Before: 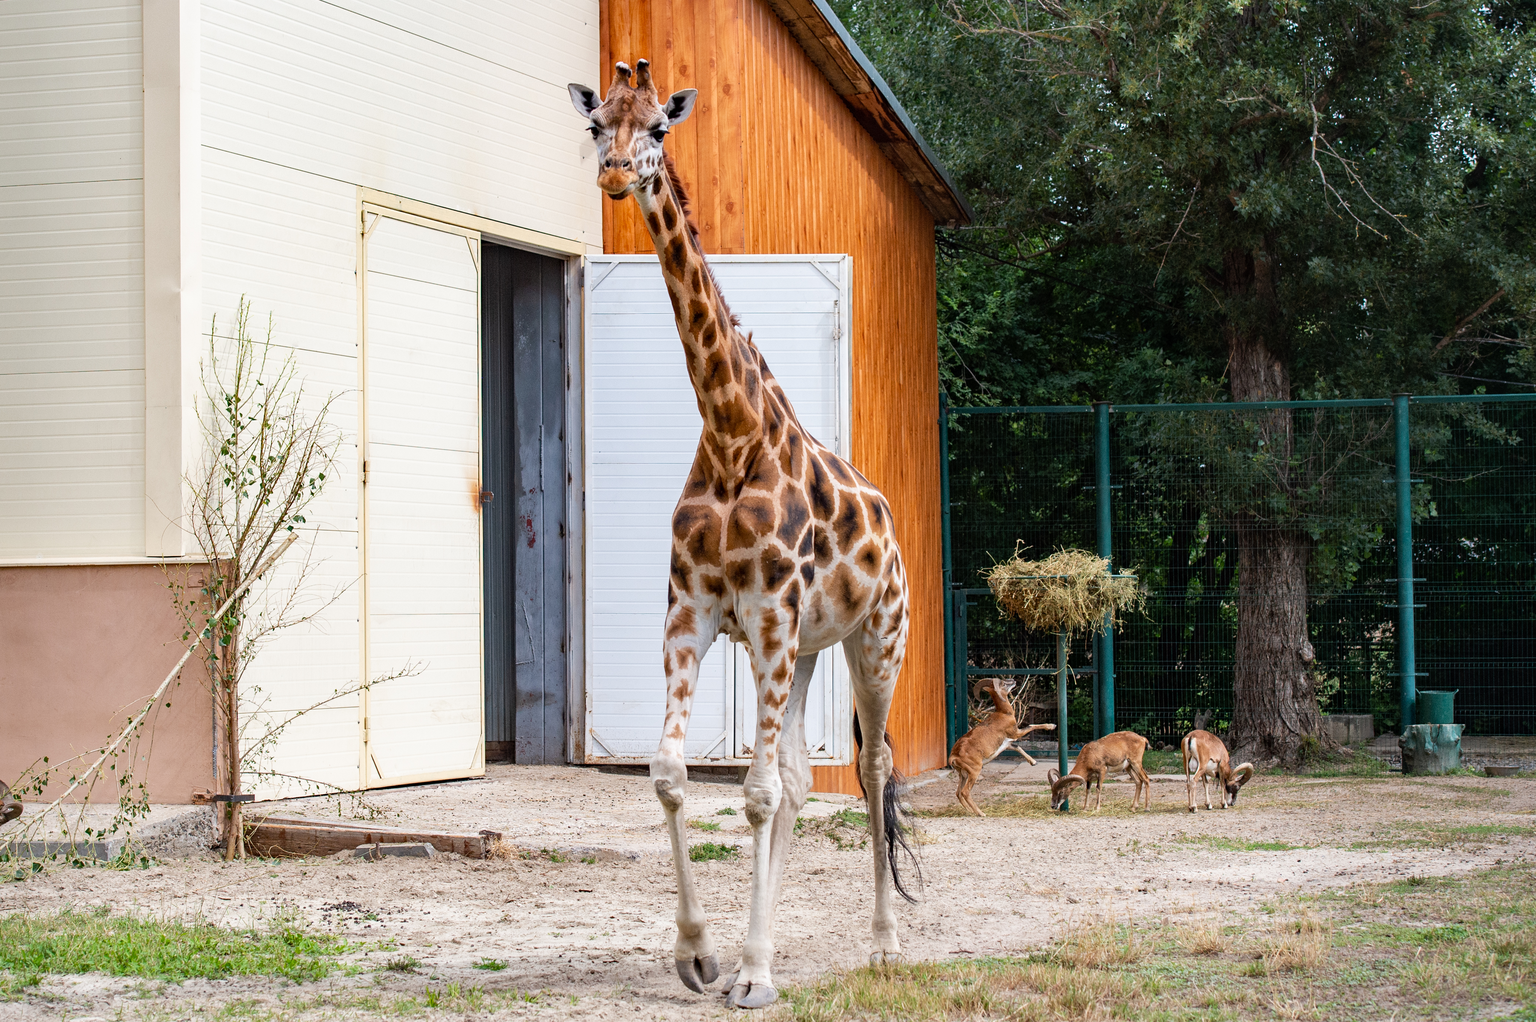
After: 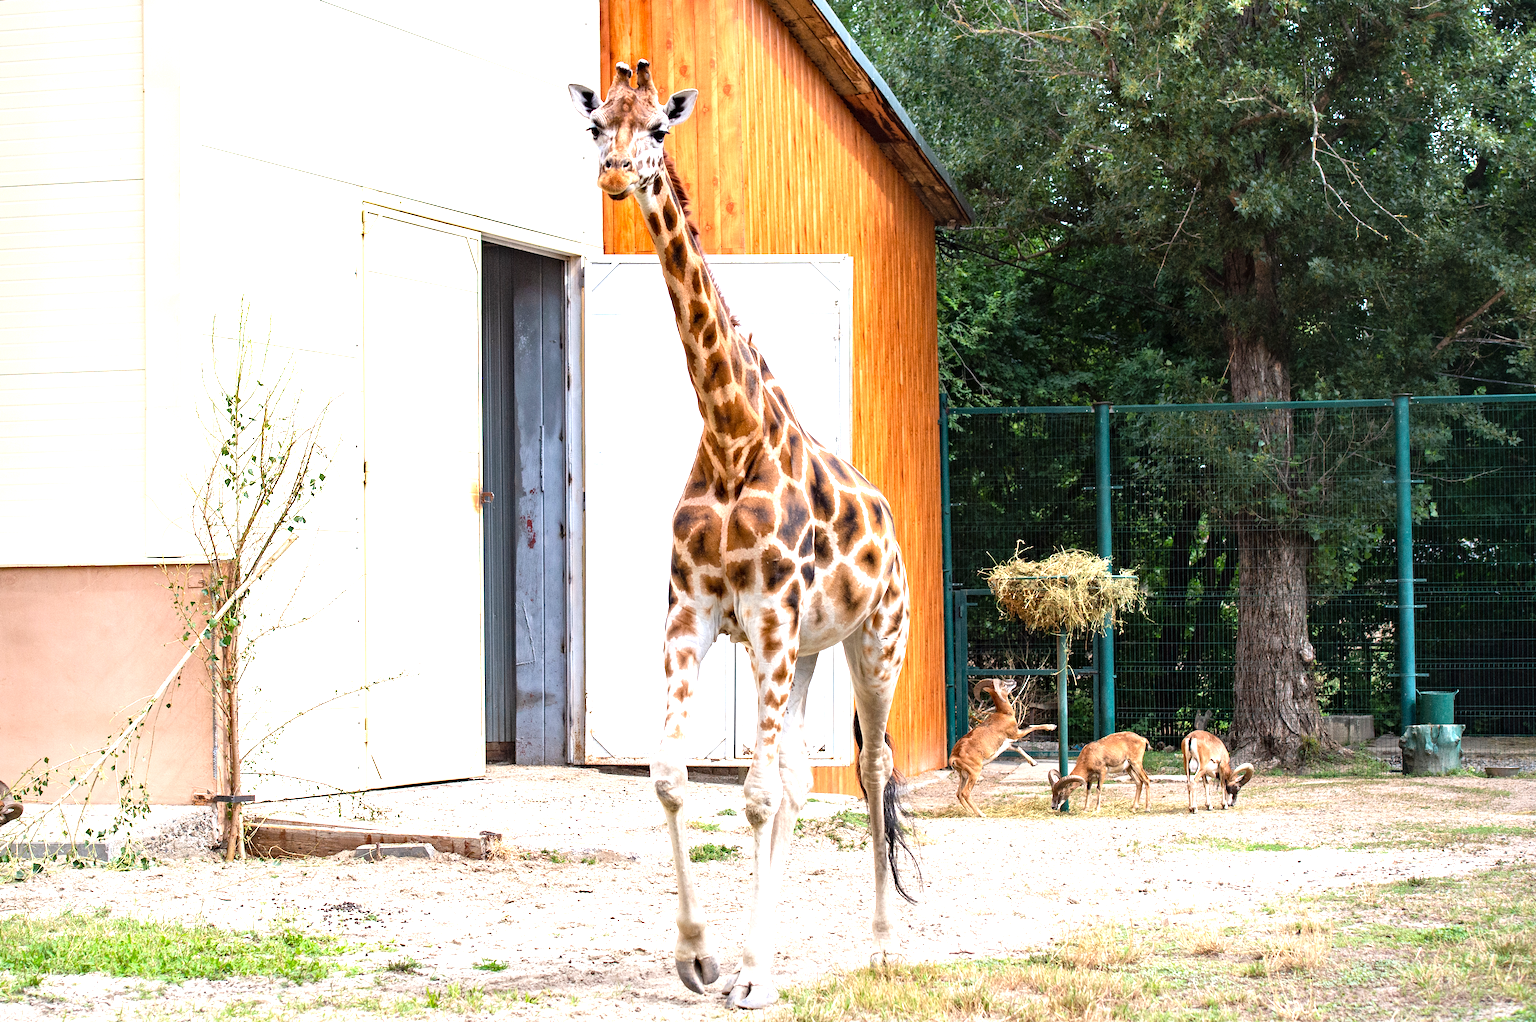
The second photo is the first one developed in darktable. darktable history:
exposure: exposure 0.085 EV, compensate exposure bias true, compensate highlight preservation false
